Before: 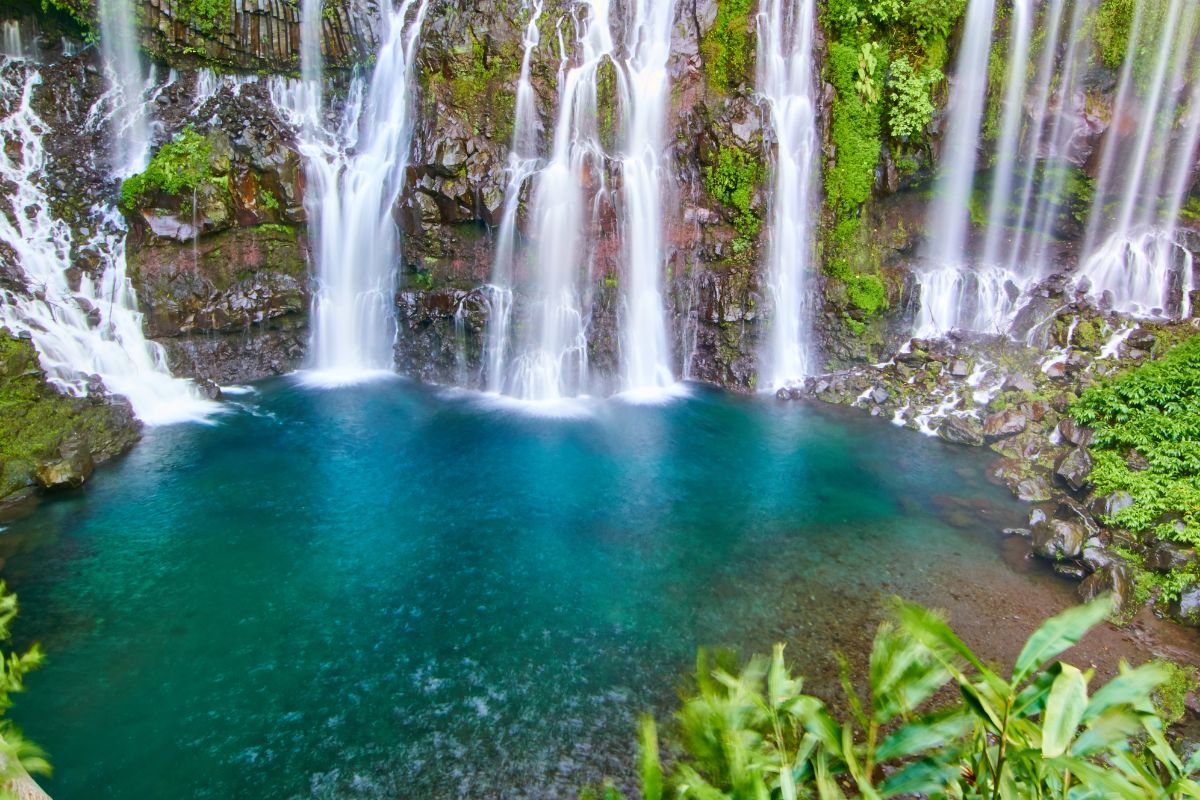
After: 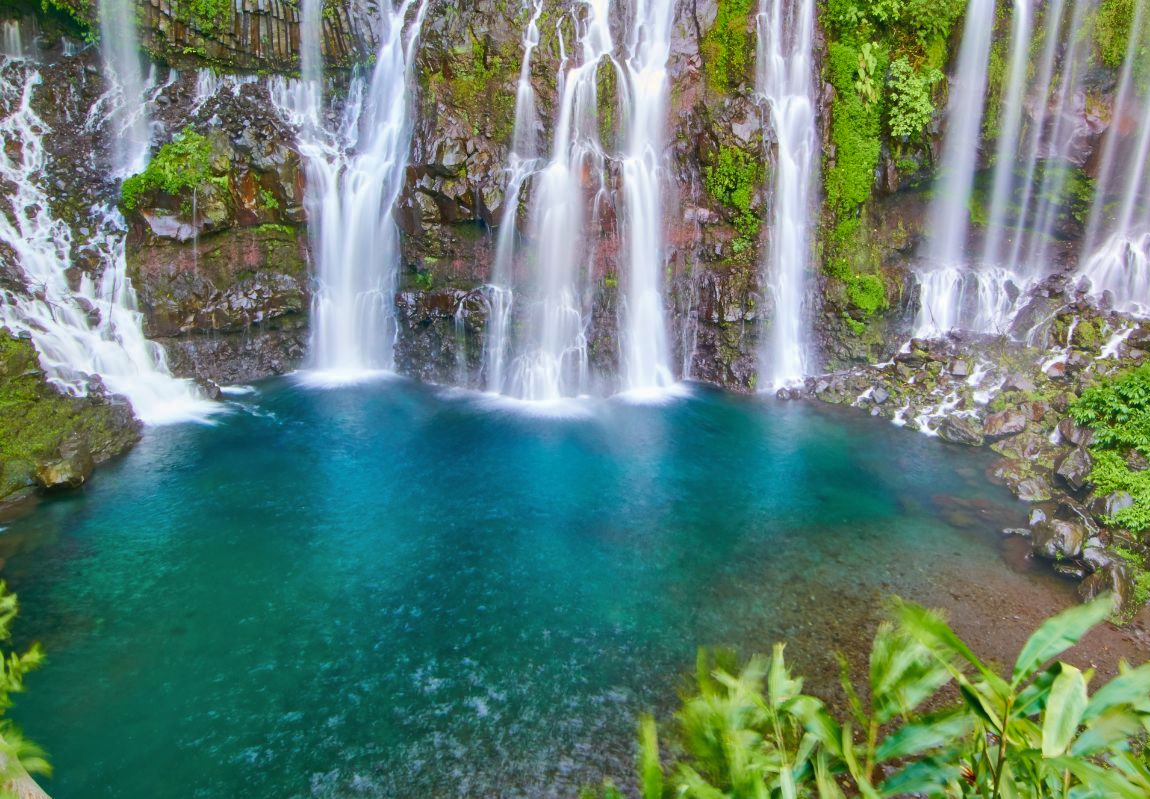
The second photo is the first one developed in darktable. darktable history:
shadows and highlights: on, module defaults
crop: right 4.126%, bottom 0.031%
